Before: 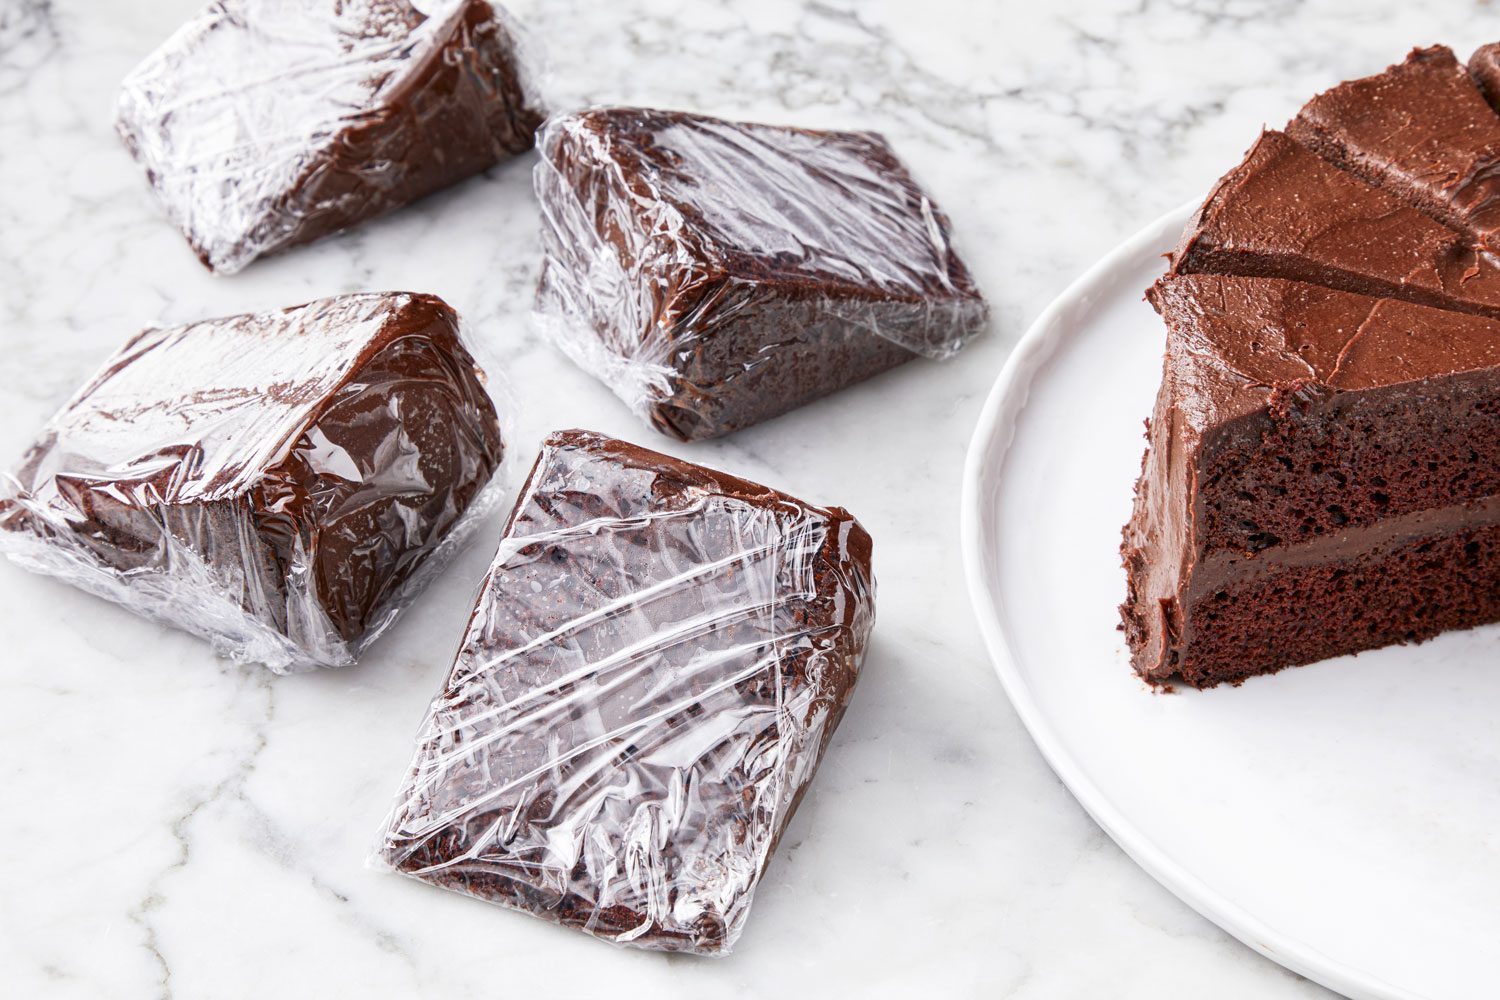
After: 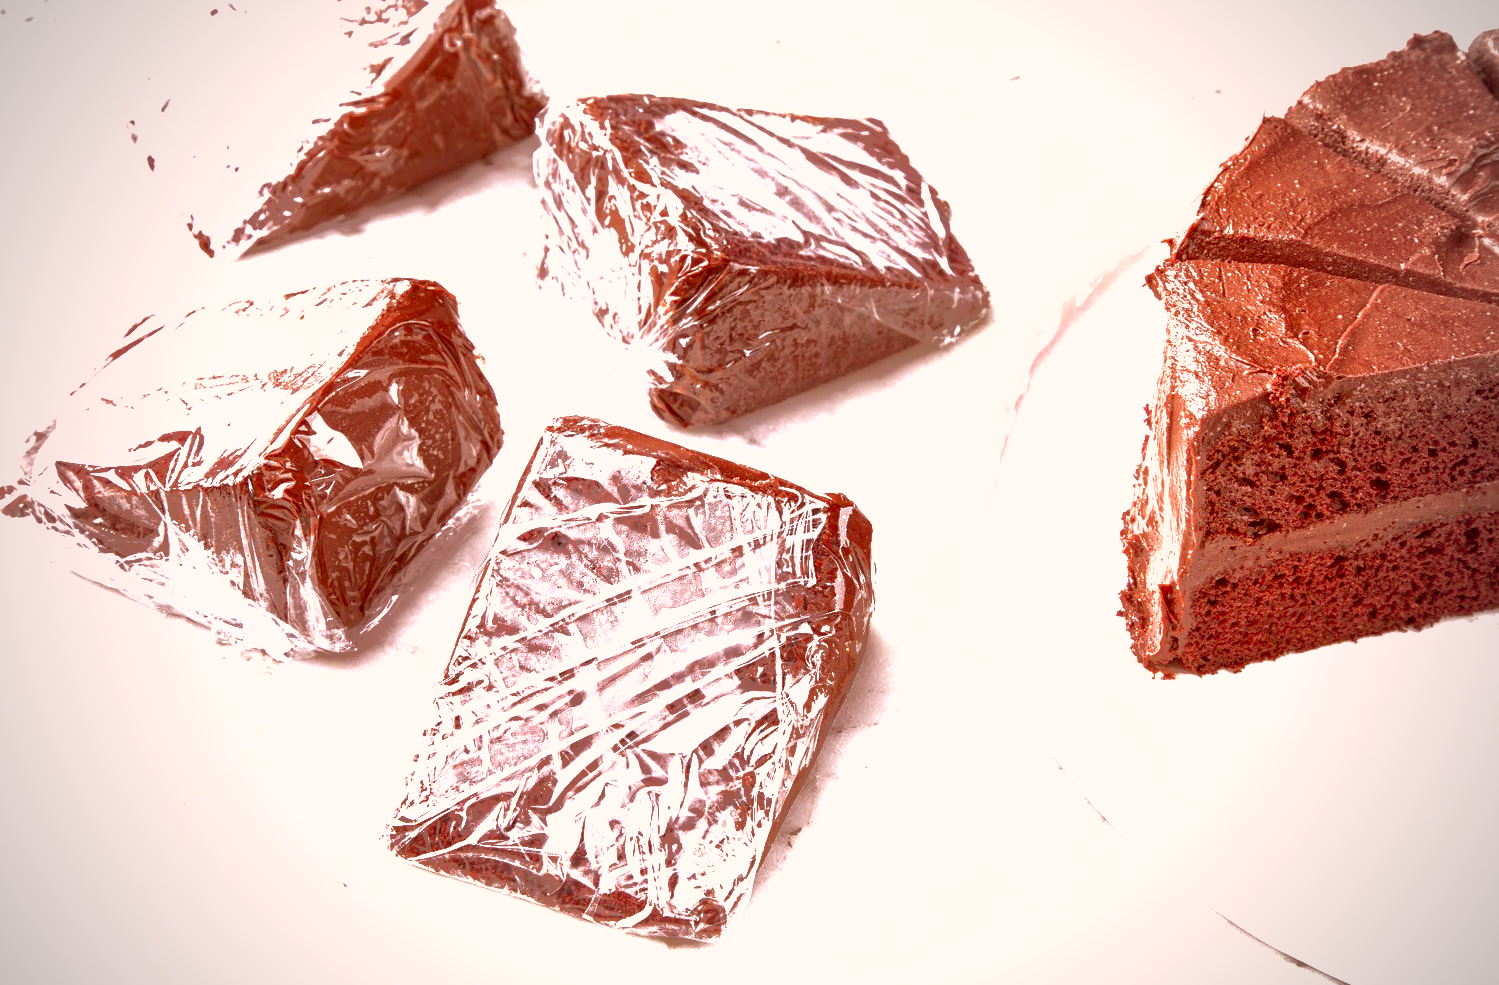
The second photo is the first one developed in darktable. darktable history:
exposure: black level correction 0, exposure 1.2 EV, compensate exposure bias true, compensate highlight preservation false
shadows and highlights: shadows 58.58, highlights -60.04
color correction: highlights a* 9.39, highlights b* 8.48, shadows a* 39.31, shadows b* 39.6, saturation 0.815
vignetting: fall-off start 75.29%, width/height ratio 1.088, unbound false
crop: top 1.49%, right 0.056%
